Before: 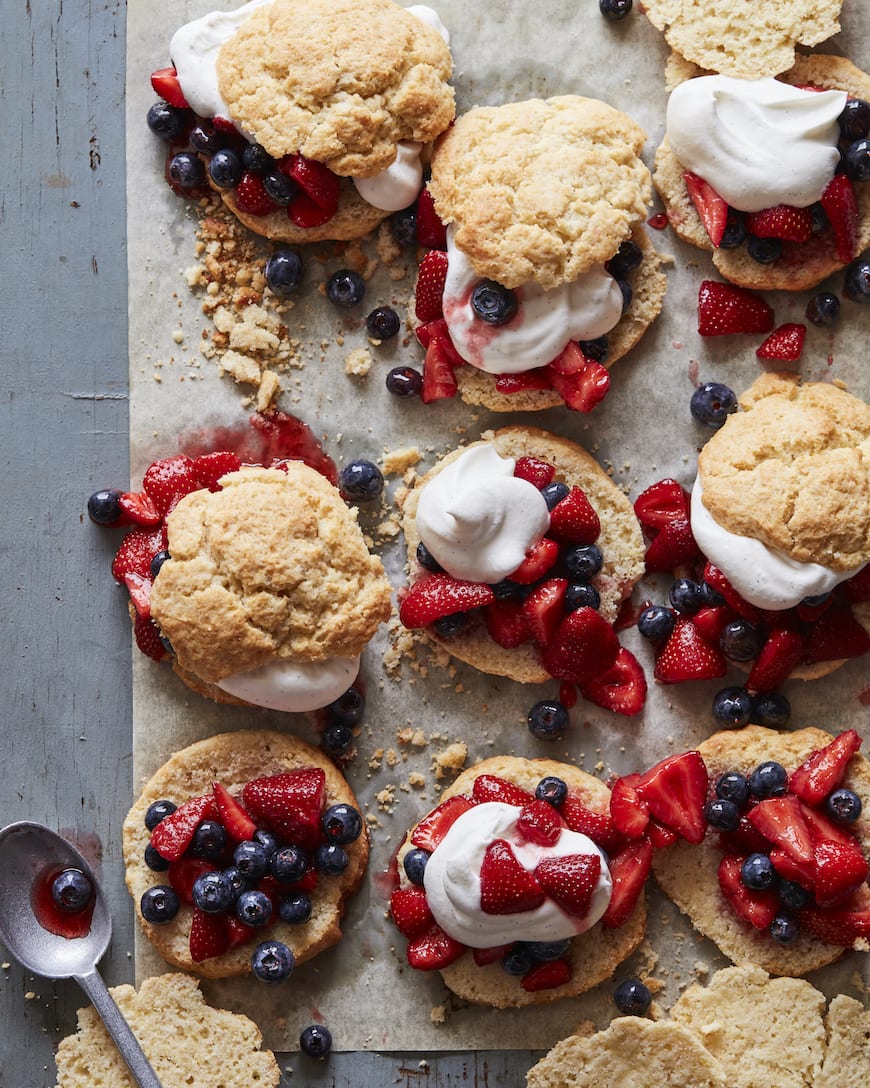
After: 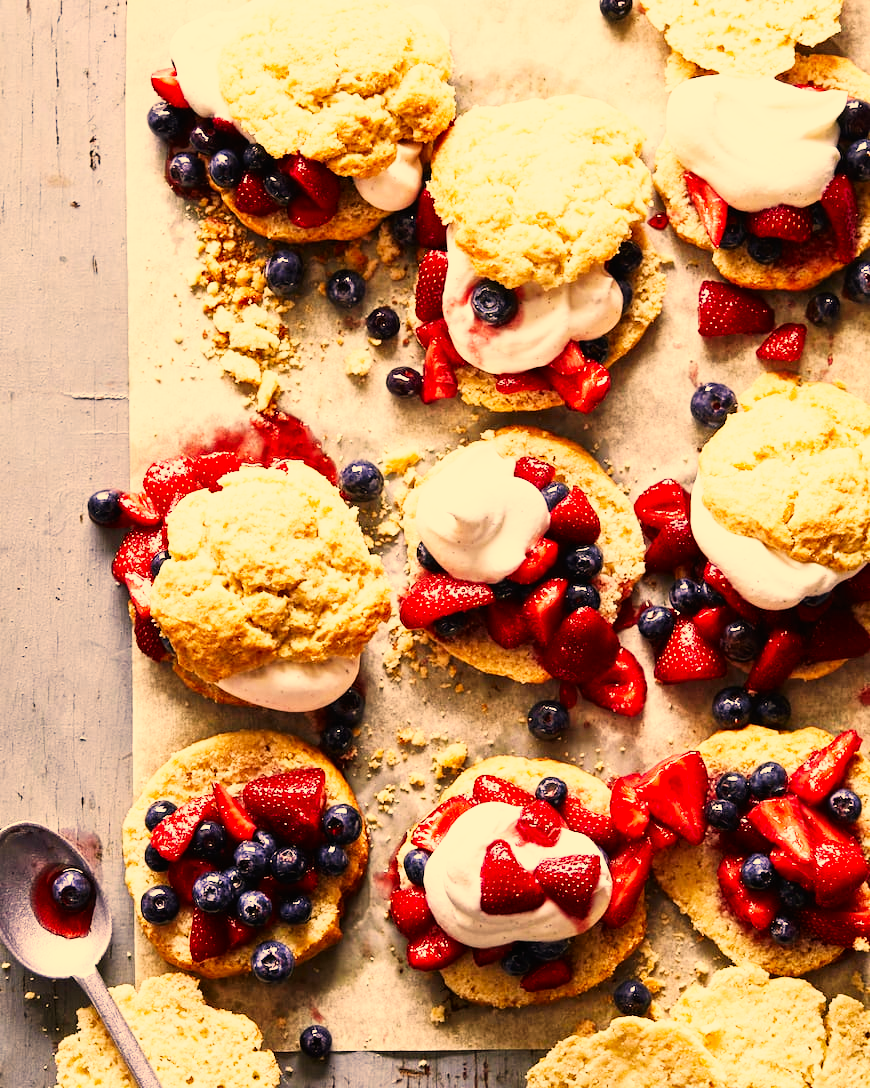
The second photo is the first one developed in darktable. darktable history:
base curve: curves: ch0 [(0, 0) (0.007, 0.004) (0.027, 0.03) (0.046, 0.07) (0.207, 0.54) (0.442, 0.872) (0.673, 0.972) (1, 1)], preserve colors none
color correction: highlights a* 15, highlights b* 31.55
